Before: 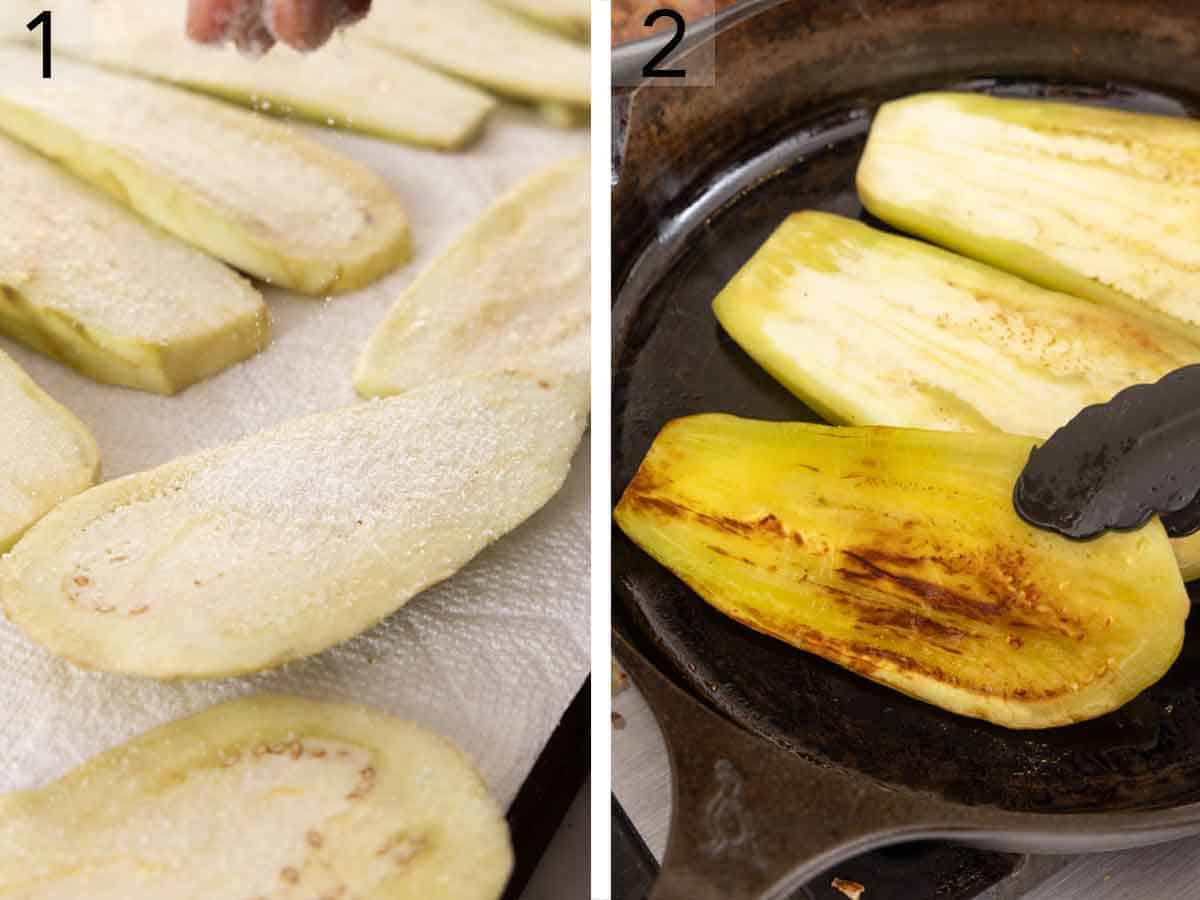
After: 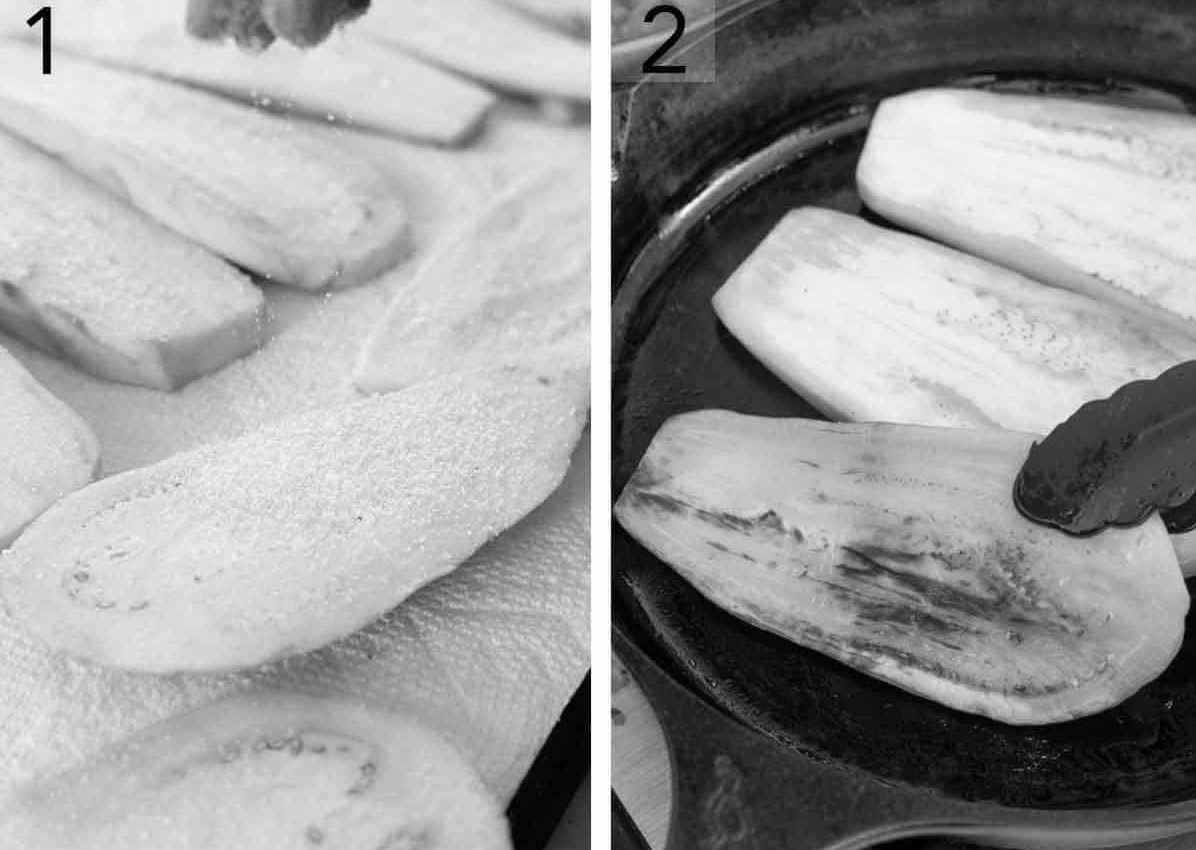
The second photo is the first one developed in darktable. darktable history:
crop: top 0.448%, right 0.264%, bottom 5.045%
color balance rgb: shadows lift › chroma 2%, shadows lift › hue 263°, highlights gain › chroma 8%, highlights gain › hue 84°, linear chroma grading › global chroma -15%, saturation formula JzAzBz (2021)
monochrome: on, module defaults
